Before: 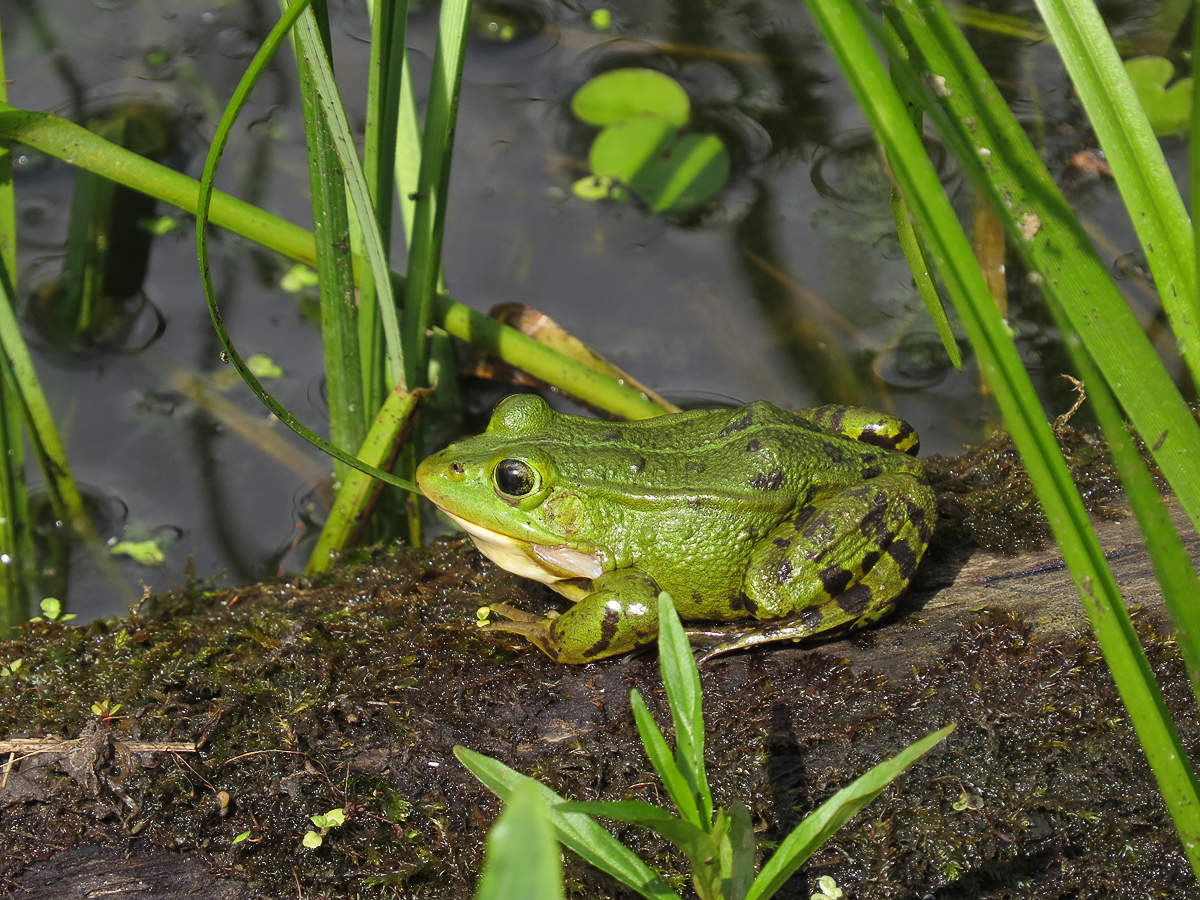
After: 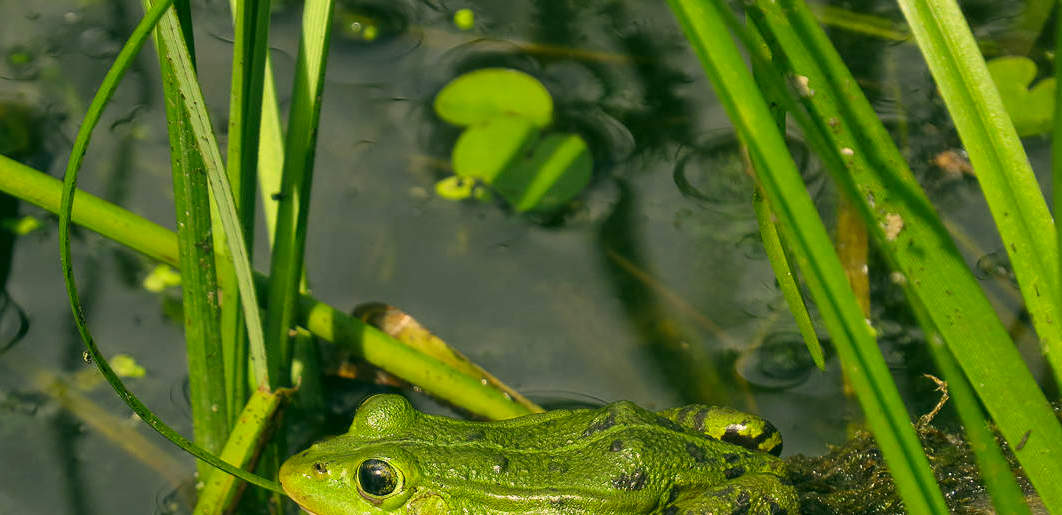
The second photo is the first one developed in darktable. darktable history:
tone equalizer: mask exposure compensation -0.496 EV
color correction: highlights a* 5.23, highlights b* 23.64, shadows a* -16.19, shadows b* 3.73
crop and rotate: left 11.443%, bottom 42.771%
